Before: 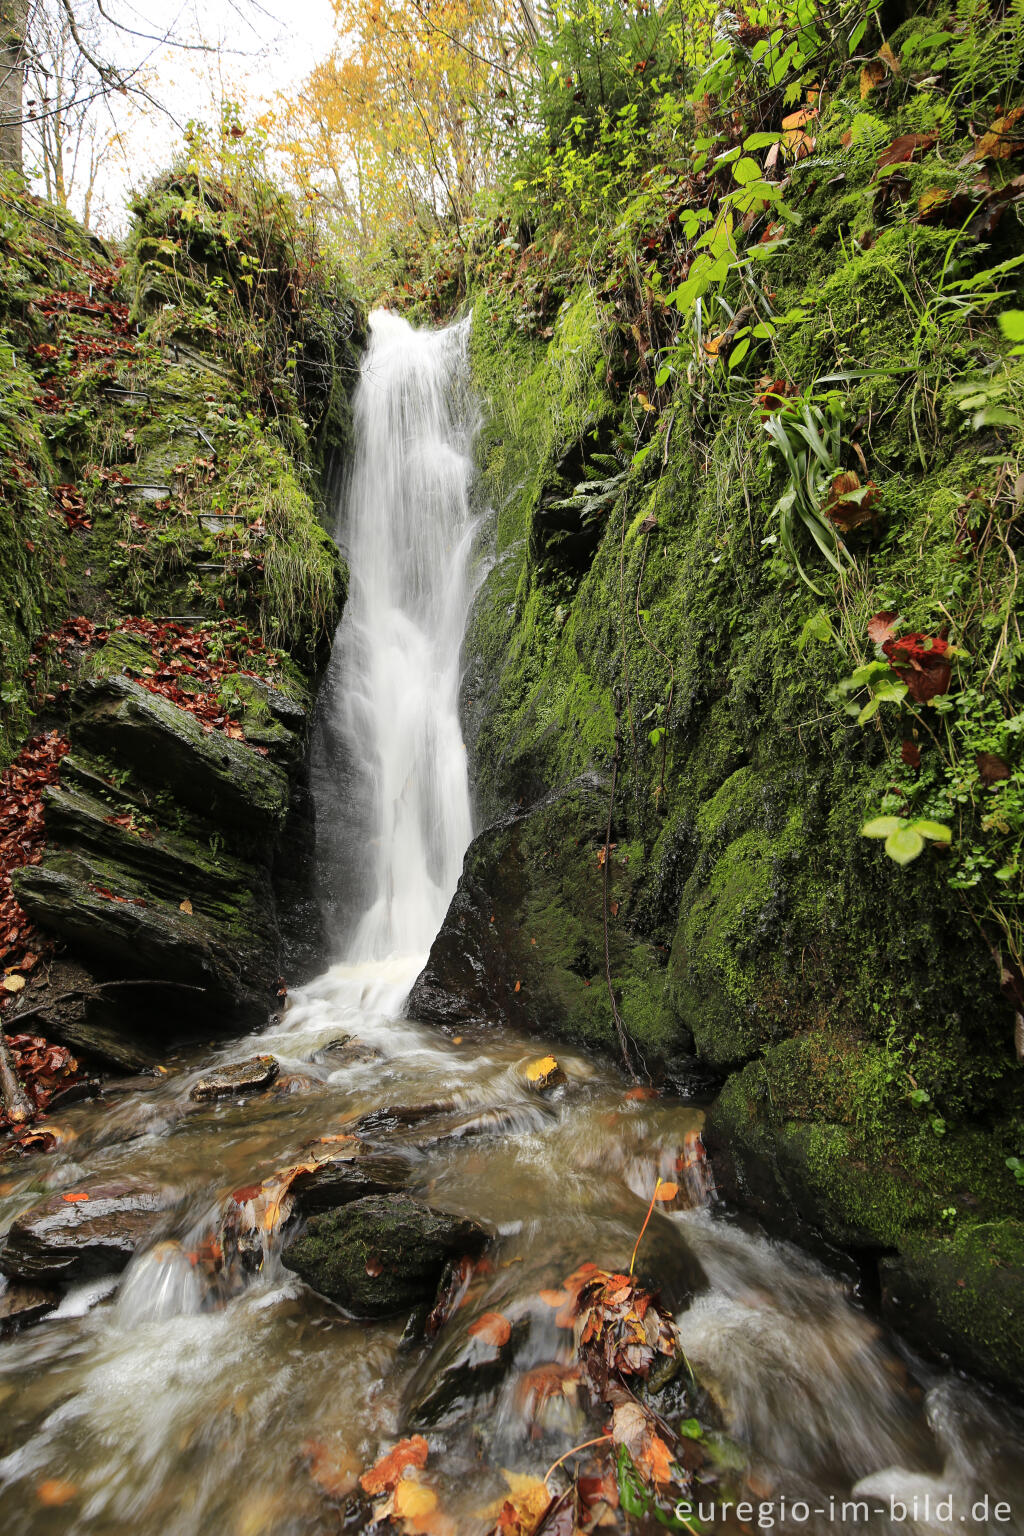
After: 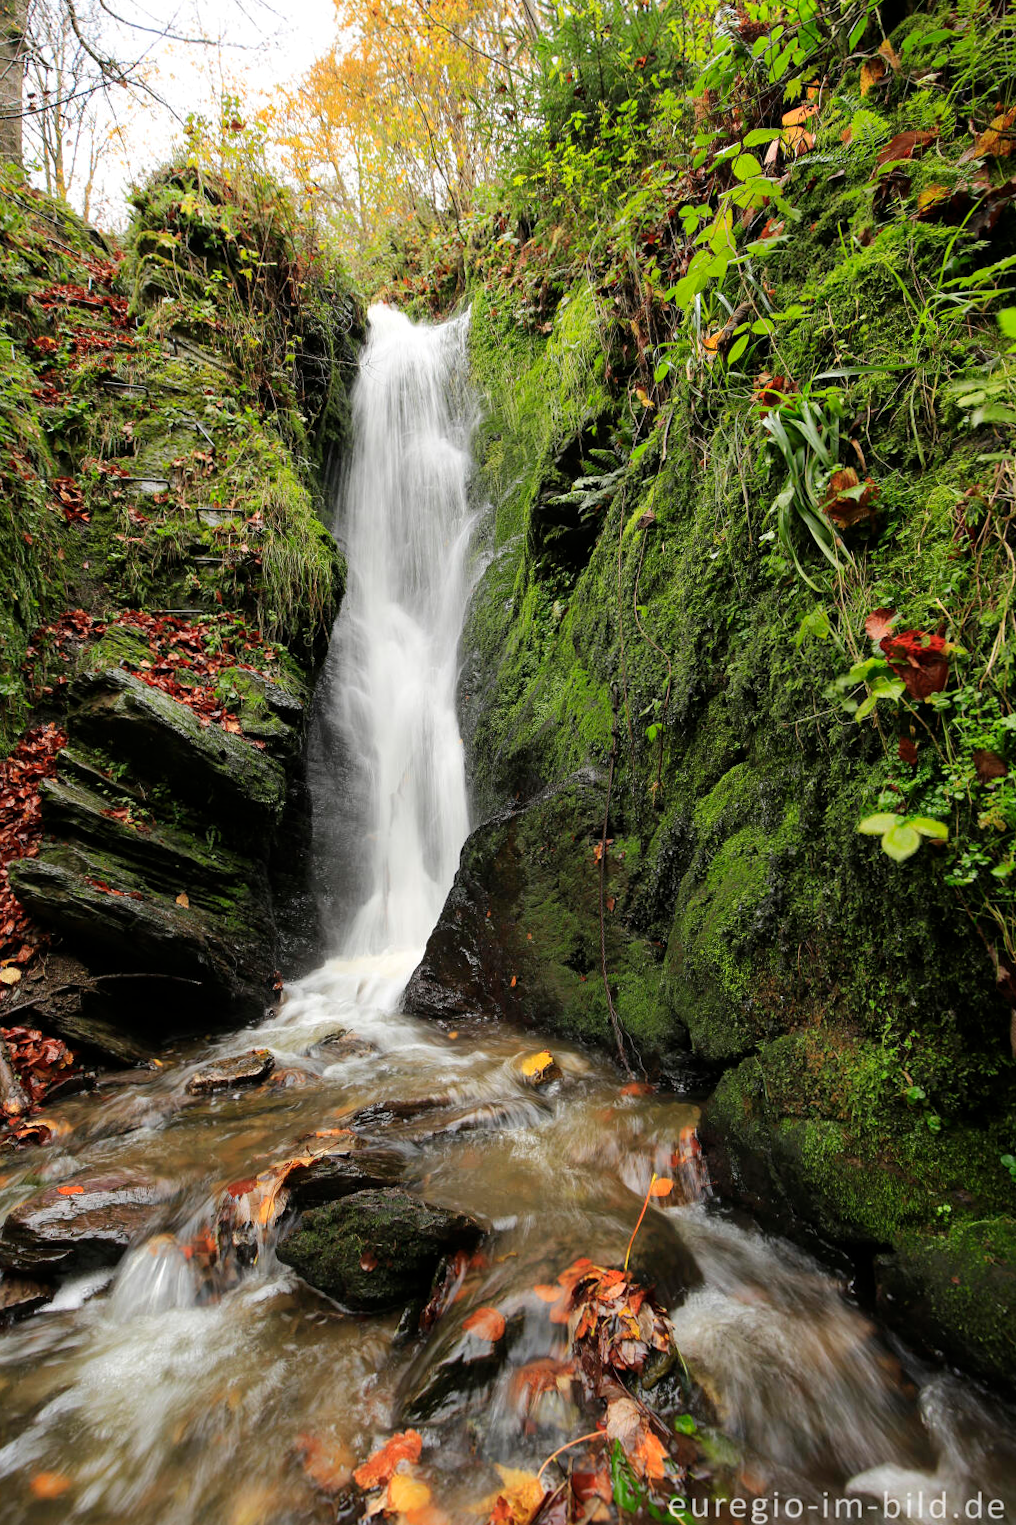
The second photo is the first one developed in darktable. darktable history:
tone equalizer: edges refinement/feathering 500, mask exposure compensation -1.57 EV, preserve details no
crop and rotate: angle -0.273°
levels: levels [0, 0.498, 0.996]
